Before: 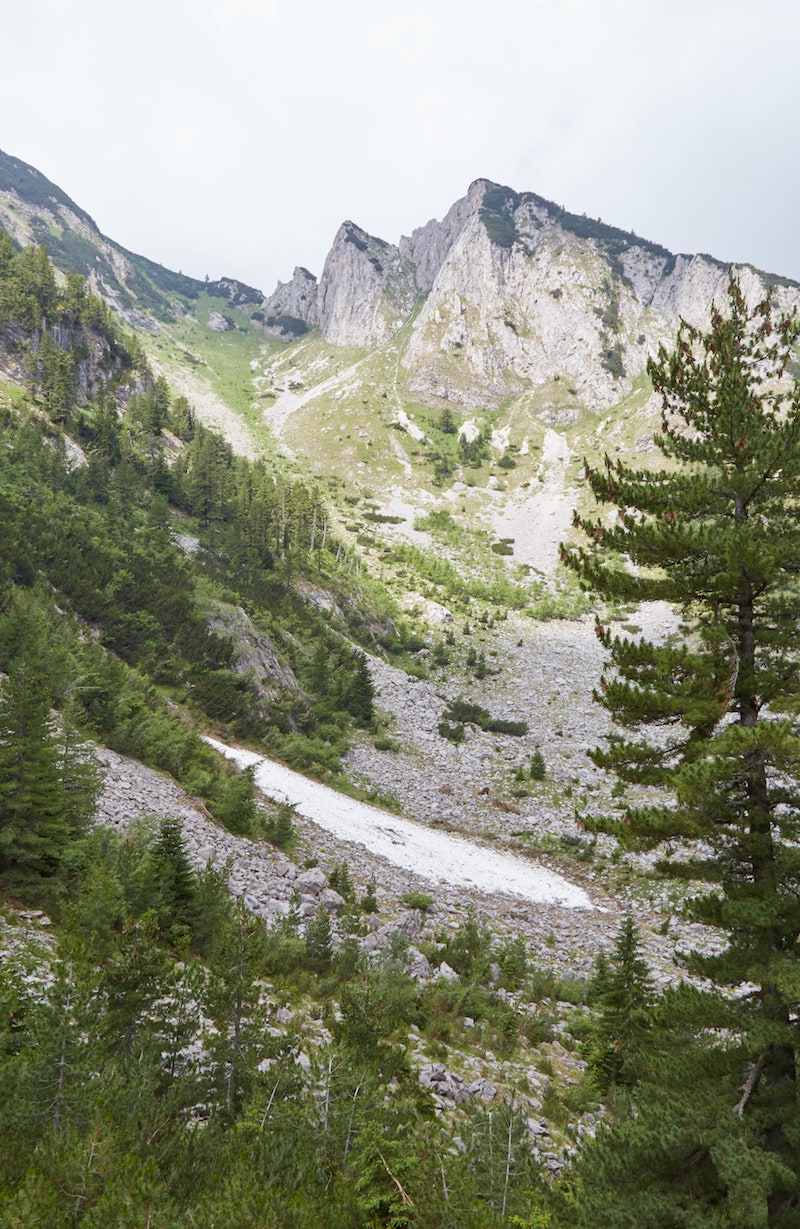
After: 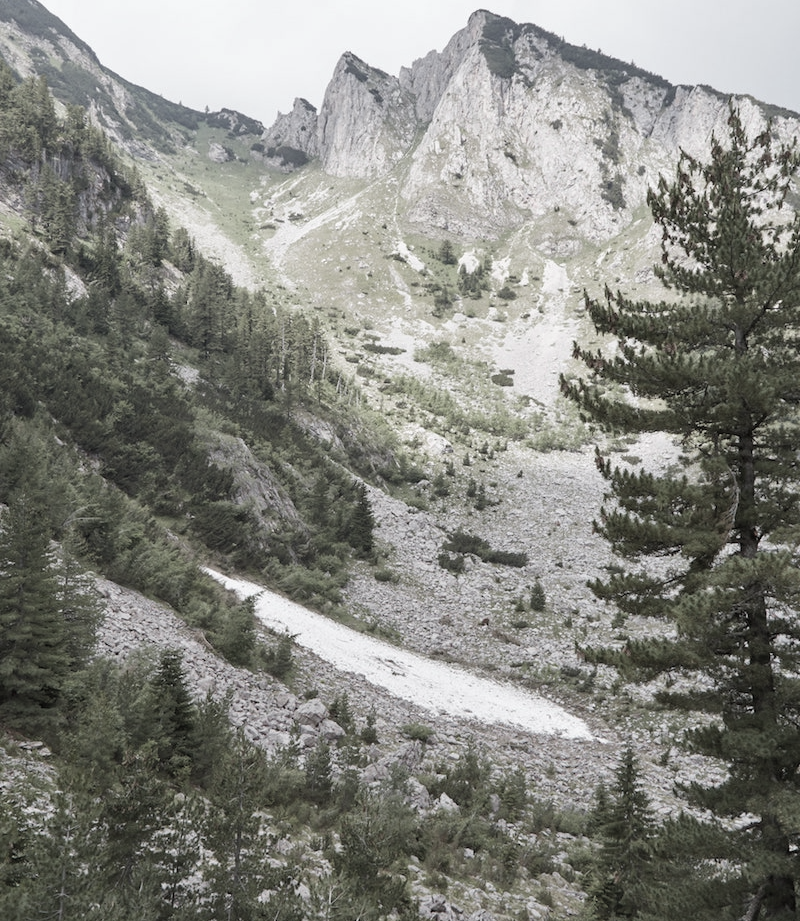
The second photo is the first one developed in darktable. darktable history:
crop: top 13.819%, bottom 11.169%
color zones: curves: ch1 [(0, 0.34) (0.143, 0.164) (0.286, 0.152) (0.429, 0.176) (0.571, 0.173) (0.714, 0.188) (0.857, 0.199) (1, 0.34)]
